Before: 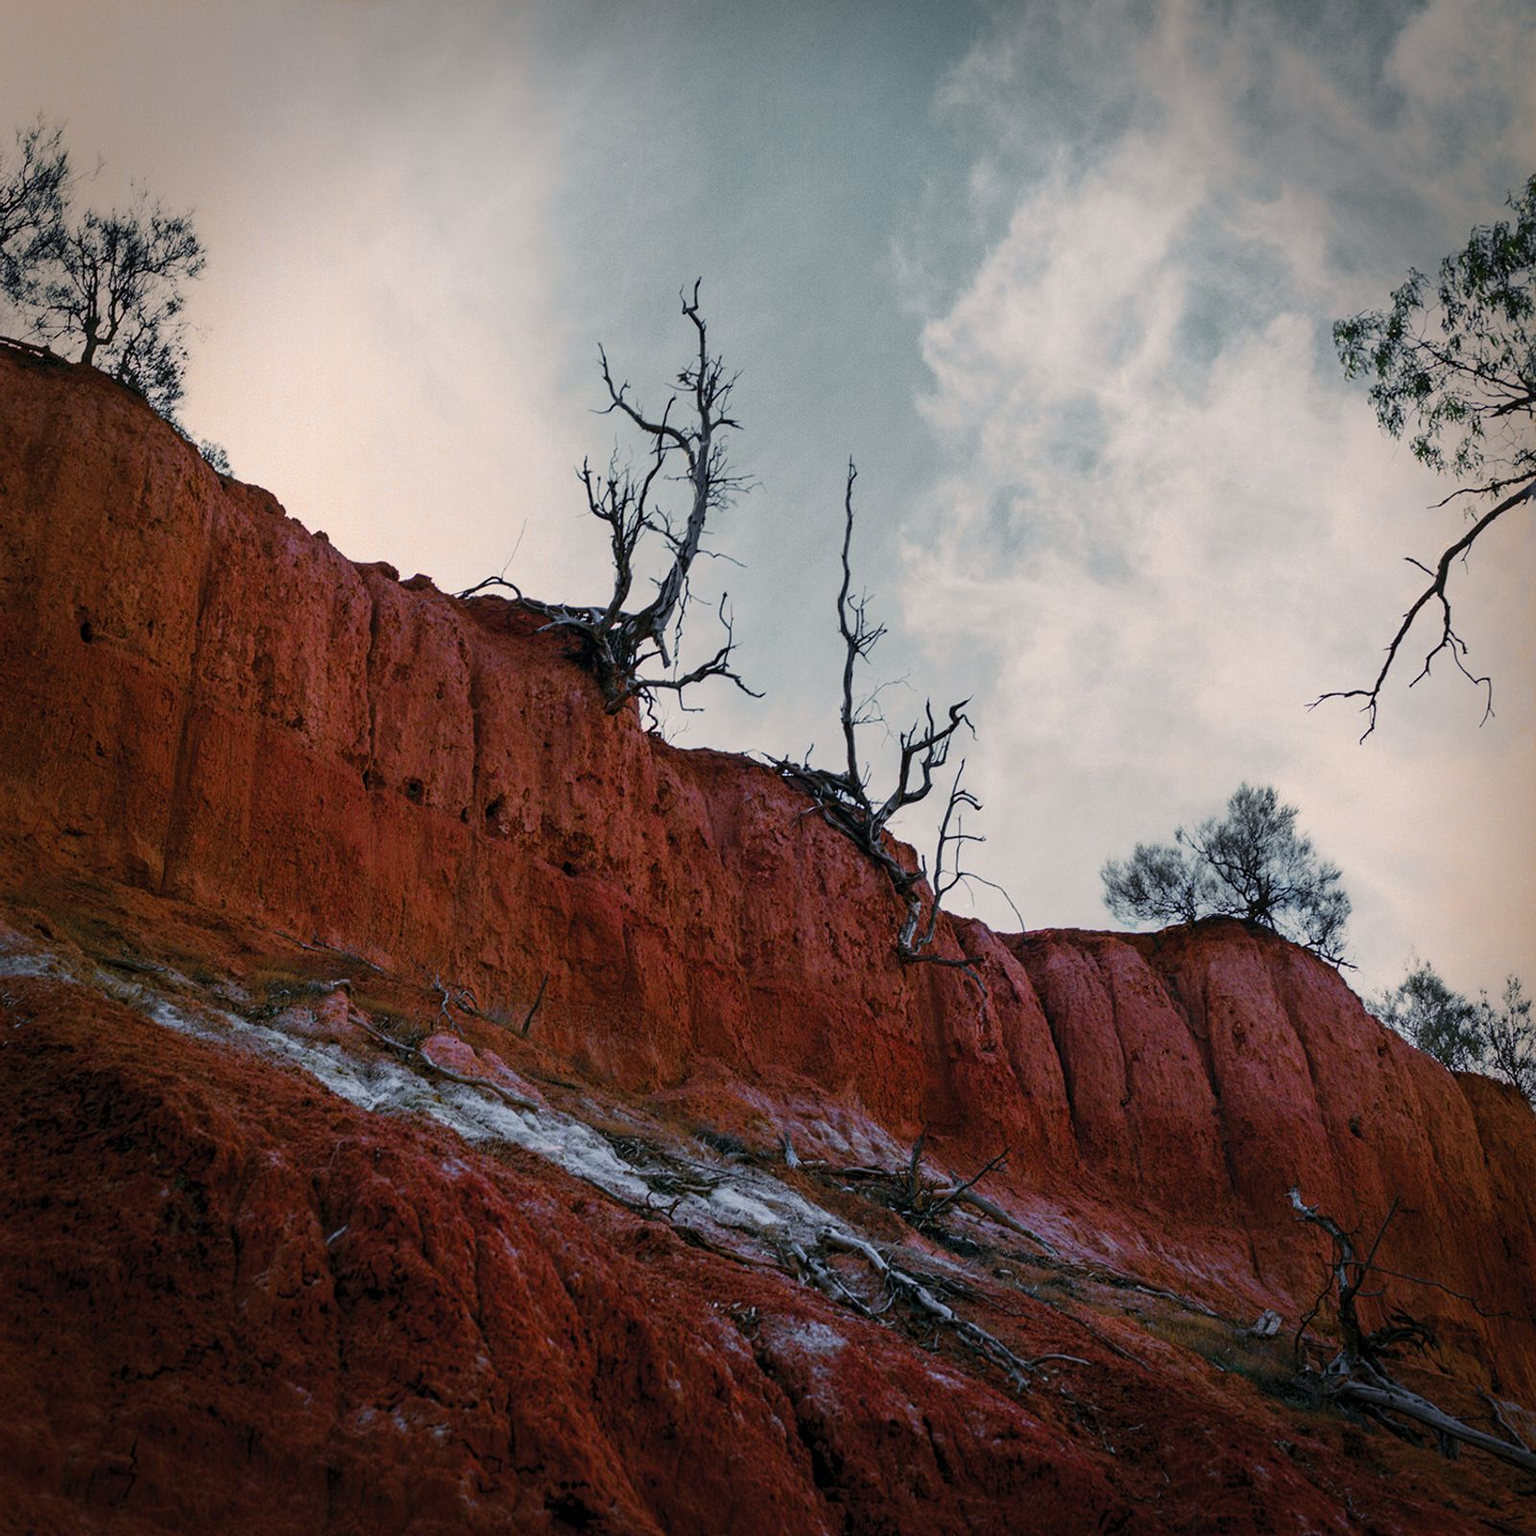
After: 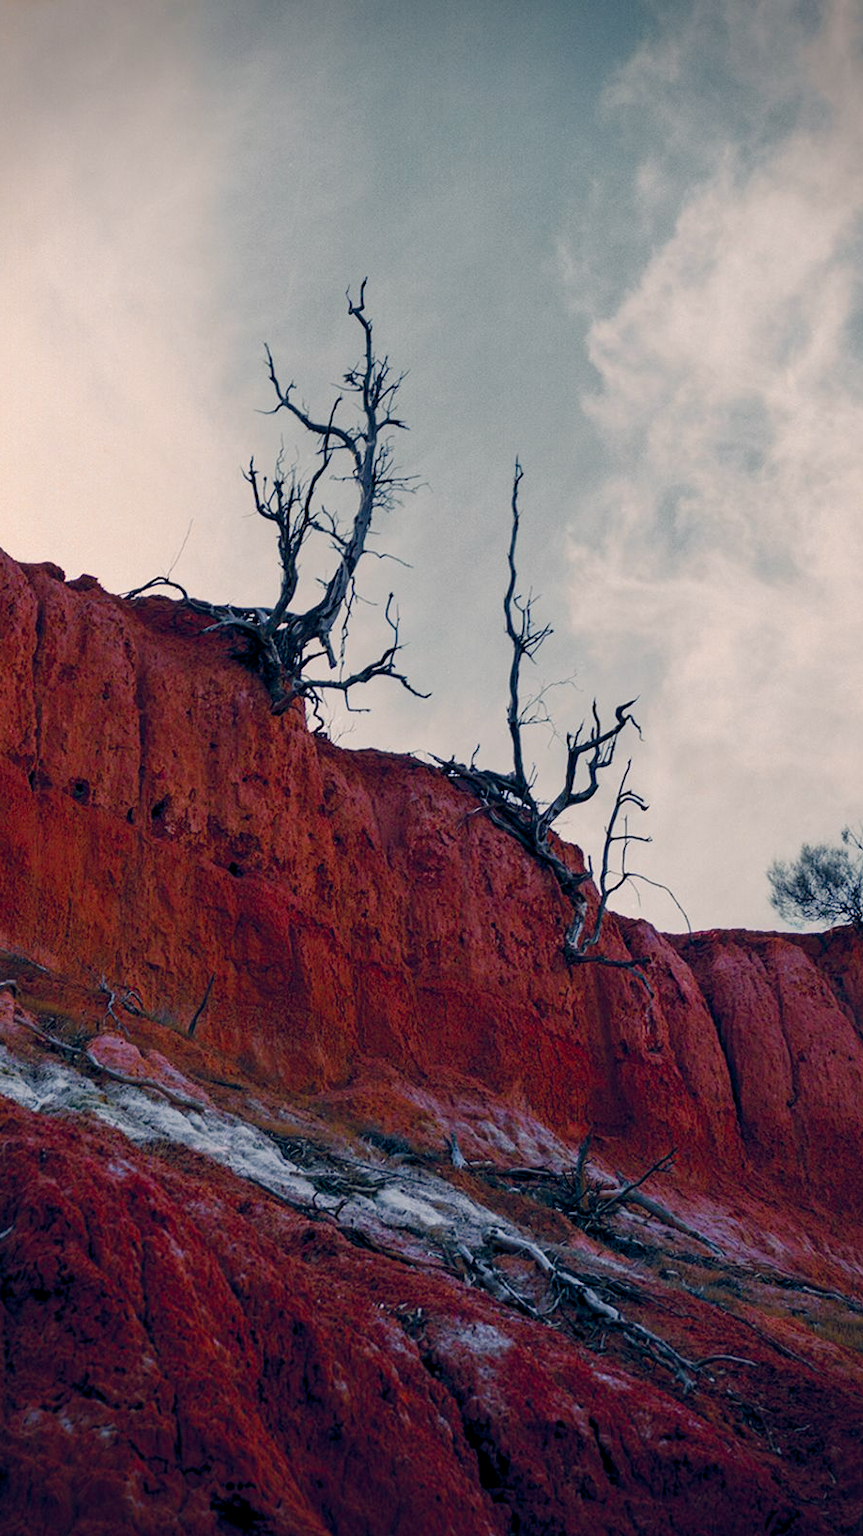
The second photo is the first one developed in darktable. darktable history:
crop: left 21.805%, right 21.979%, bottom 0.015%
color balance rgb: shadows lift › chroma 2.053%, shadows lift › hue 222.08°, power › hue 61.21°, highlights gain › chroma 2.04%, highlights gain › hue 62.87°, global offset › chroma 0.152%, global offset › hue 253.54°, perceptual saturation grading › global saturation 20%, perceptual saturation grading › highlights -50.111%, perceptual saturation grading › shadows 30.115%, global vibrance 20%
